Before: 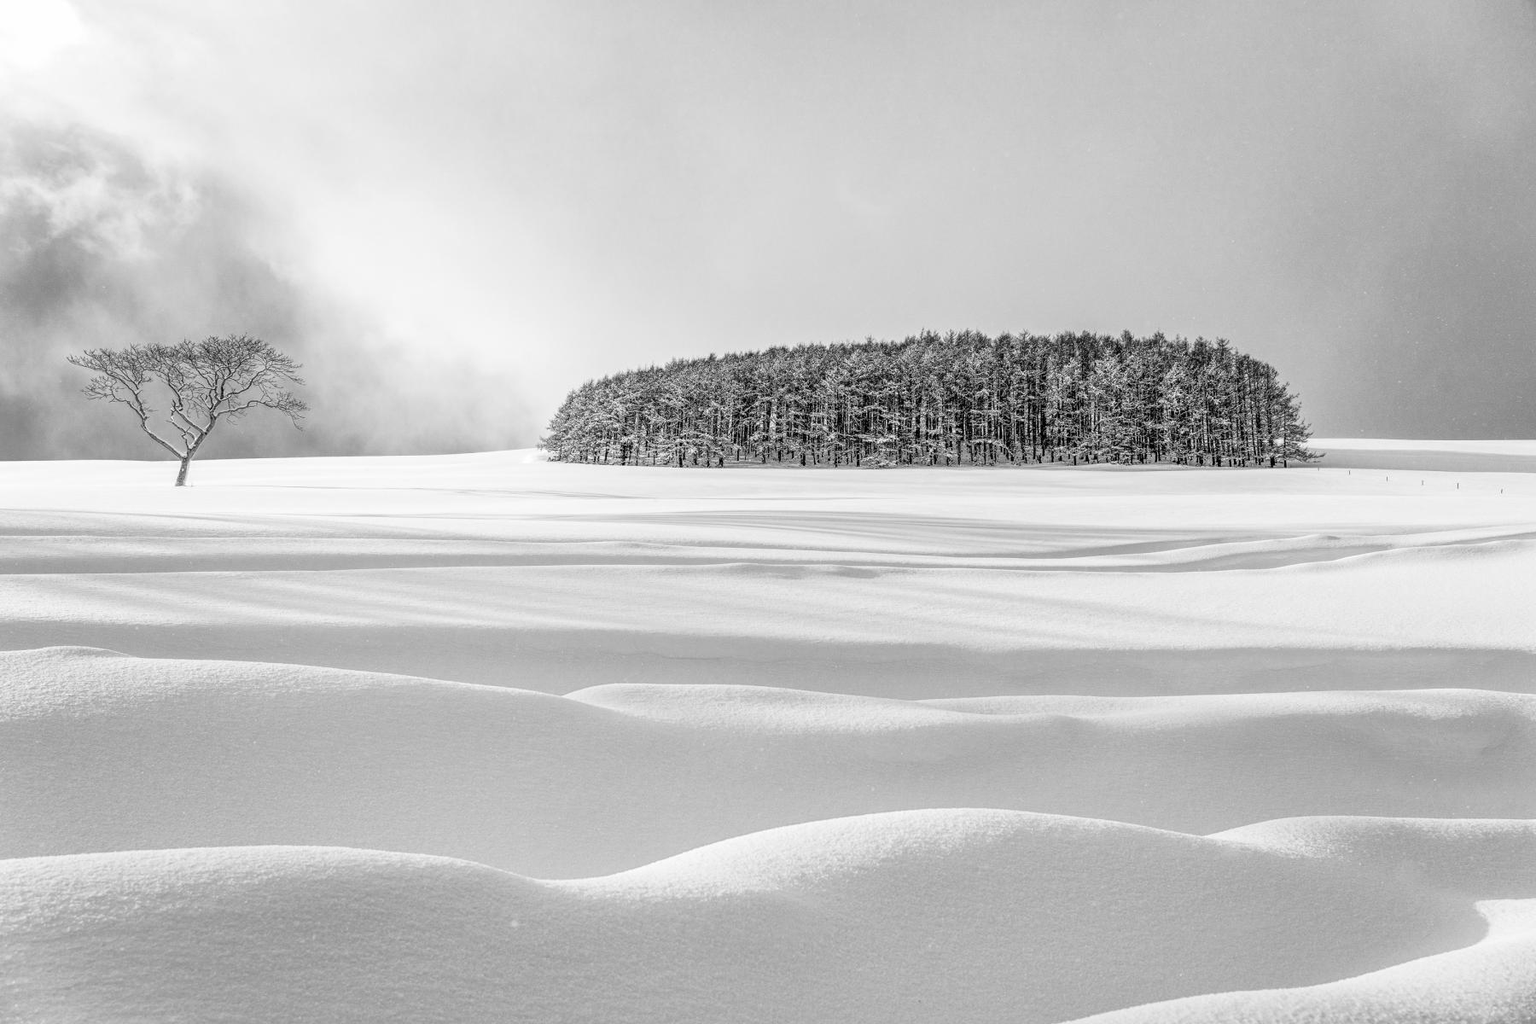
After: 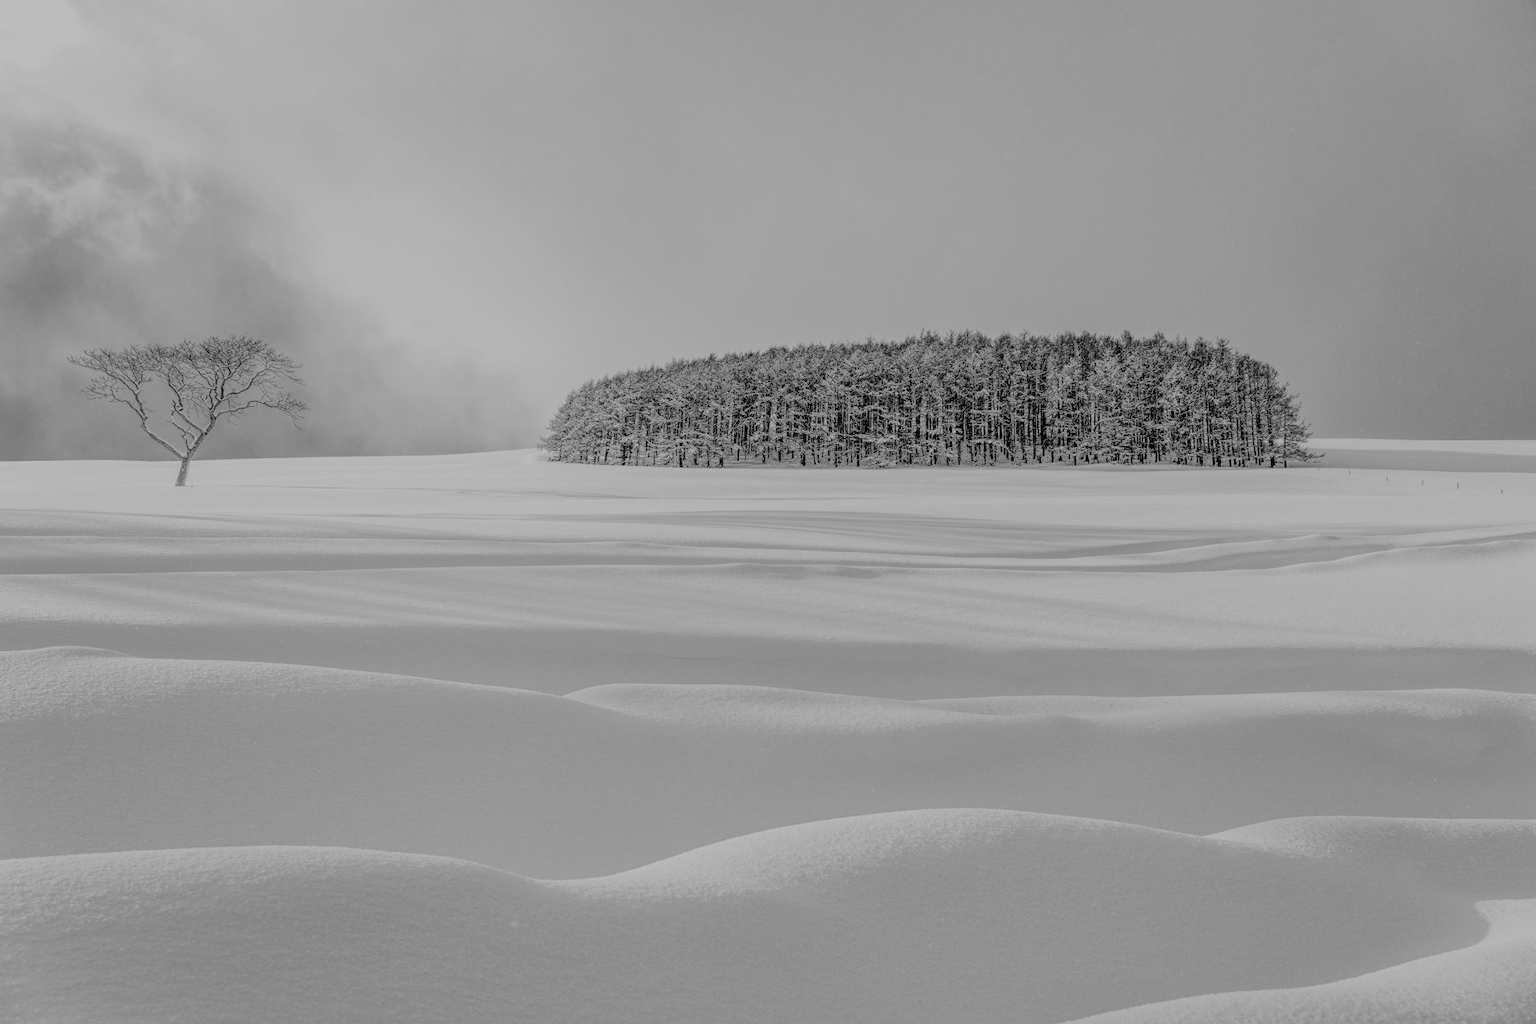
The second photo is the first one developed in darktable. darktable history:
tone equalizer: -8 EV -0.035 EV, -7 EV 0.006 EV, -6 EV -0.007 EV, -5 EV 0.008 EV, -4 EV -0.035 EV, -3 EV -0.232 EV, -2 EV -0.637 EV, -1 EV -0.971 EV, +0 EV -0.981 EV, edges refinement/feathering 500, mask exposure compensation -1.57 EV, preserve details no
